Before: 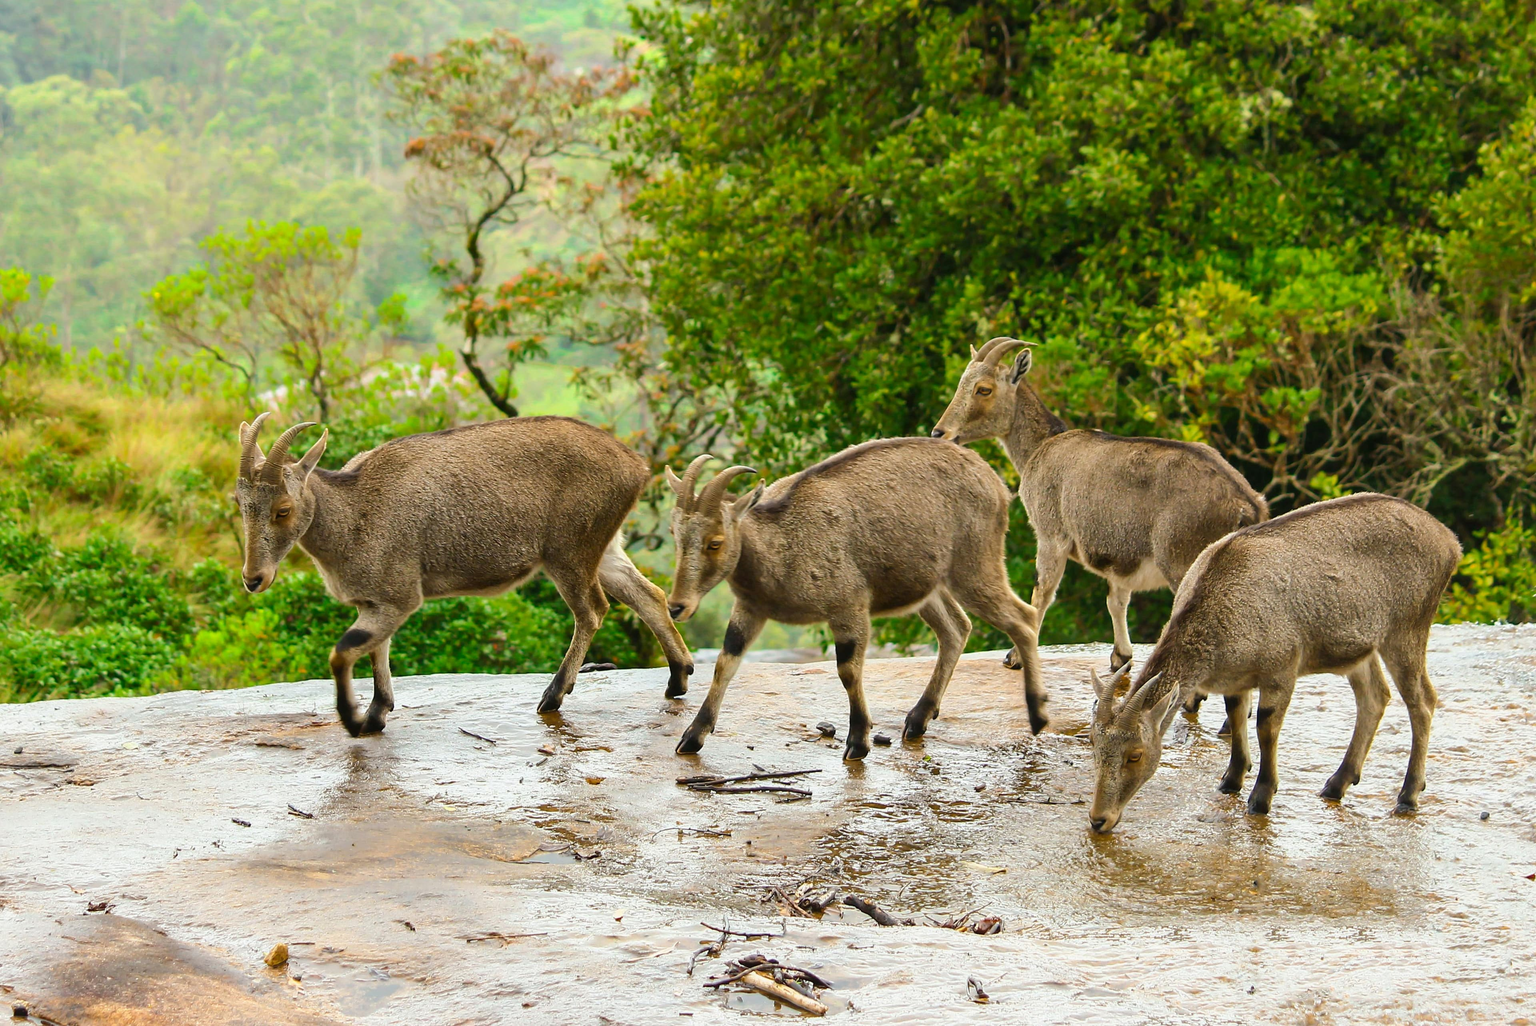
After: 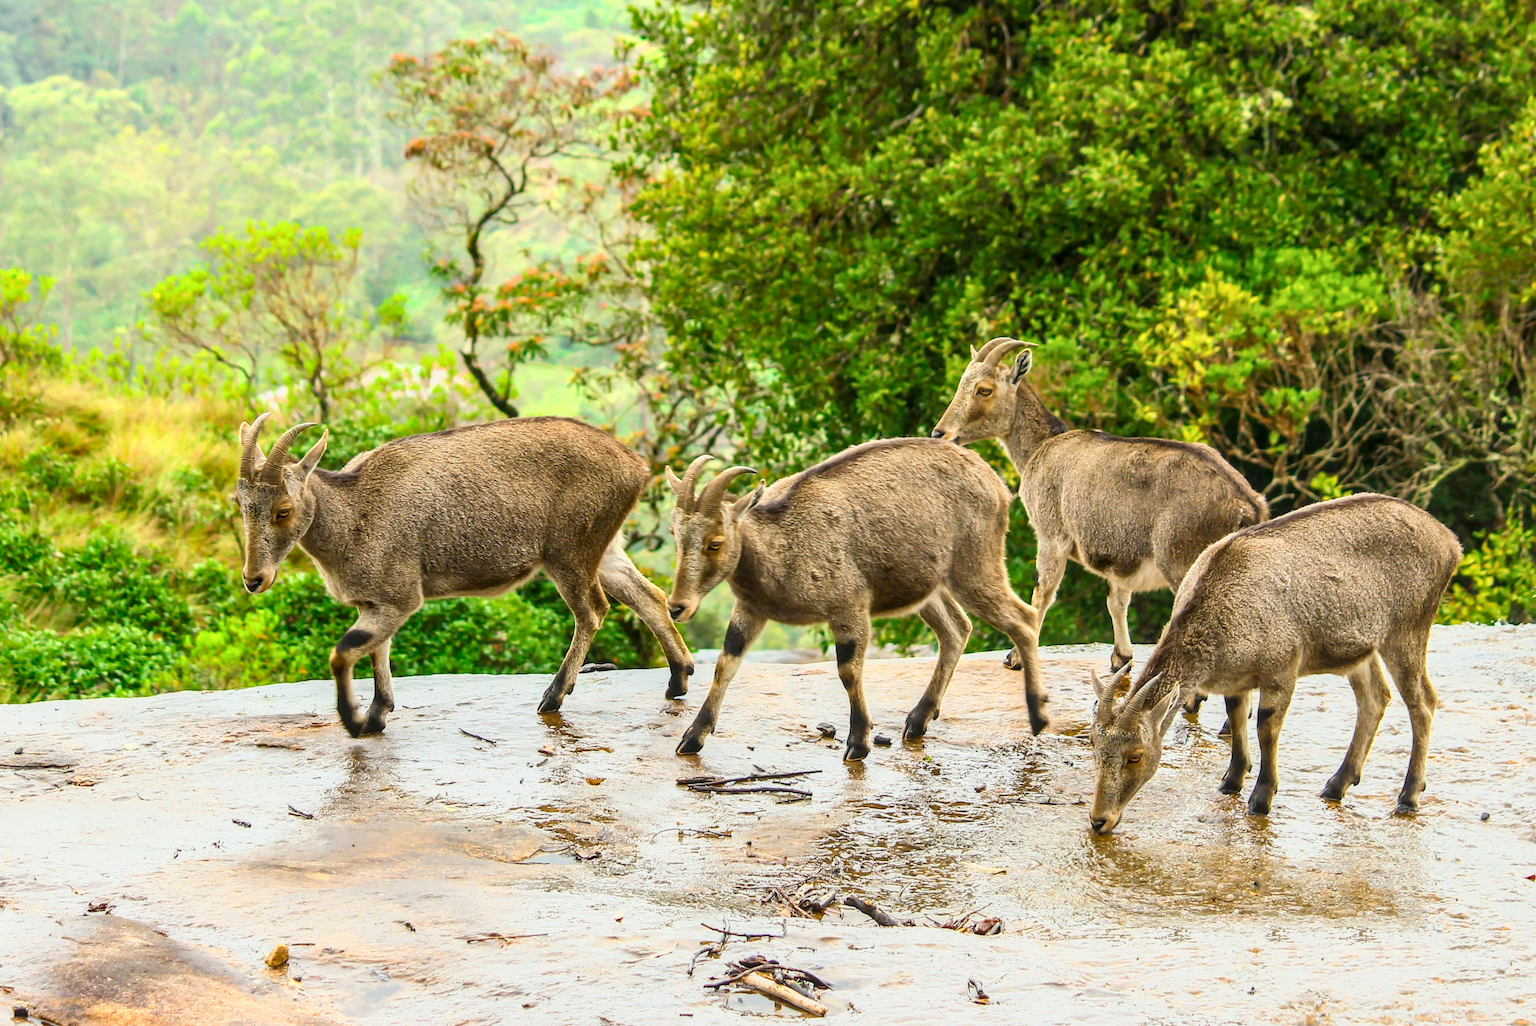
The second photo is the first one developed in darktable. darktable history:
local contrast: on, module defaults
base curve: curves: ch0 [(0, 0) (0.088, 0.125) (0.176, 0.251) (0.354, 0.501) (0.613, 0.749) (1, 0.877)], preserve colors average RGB
